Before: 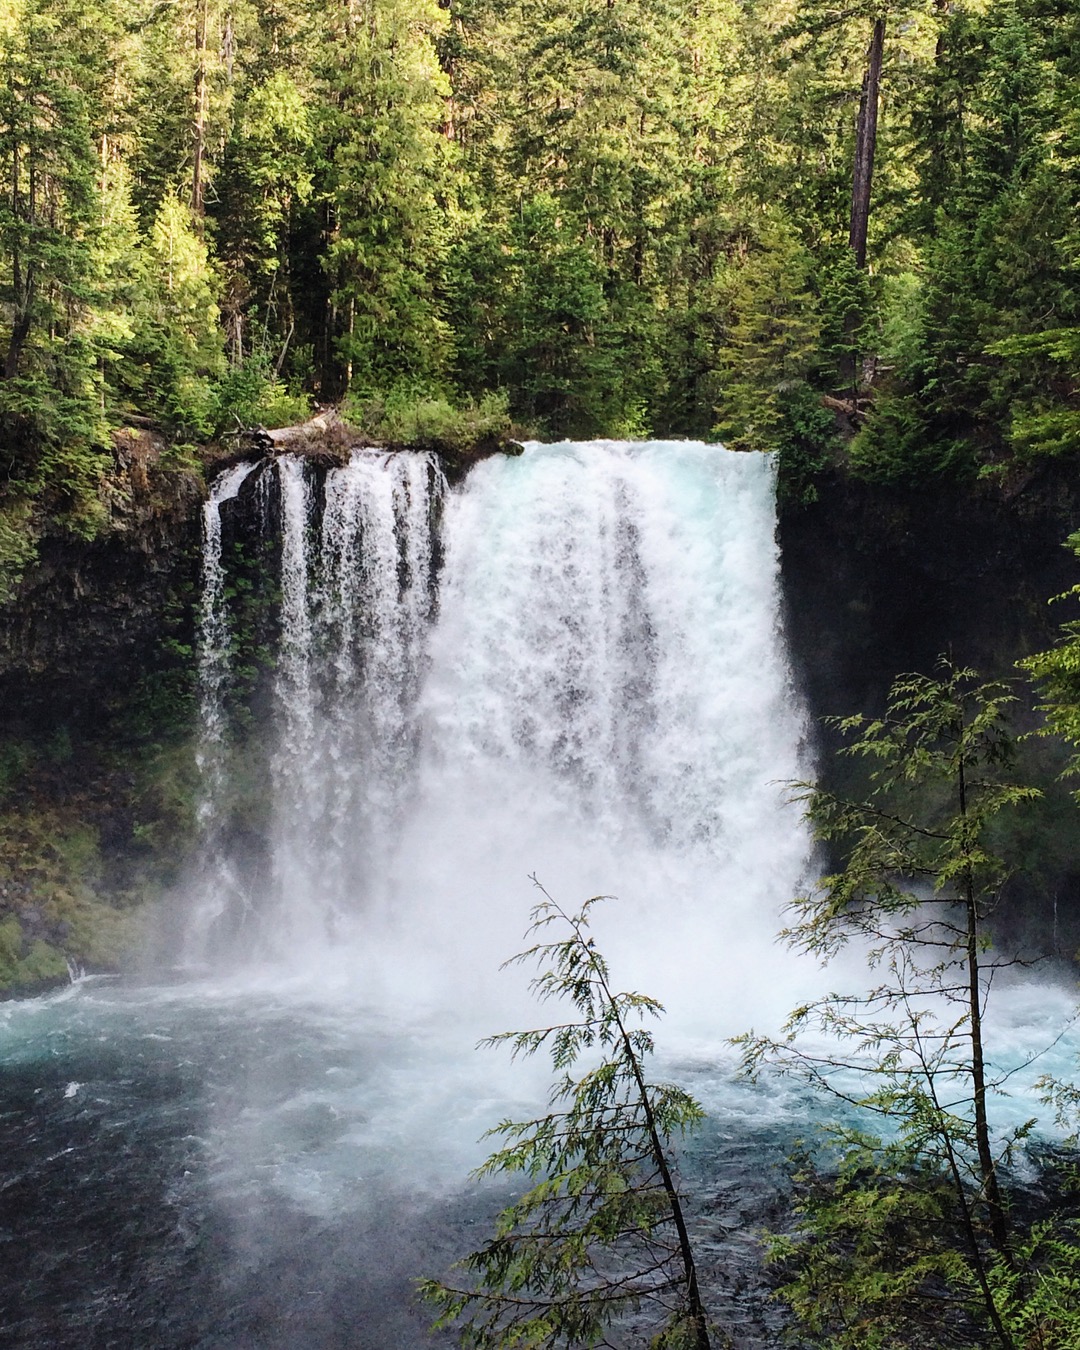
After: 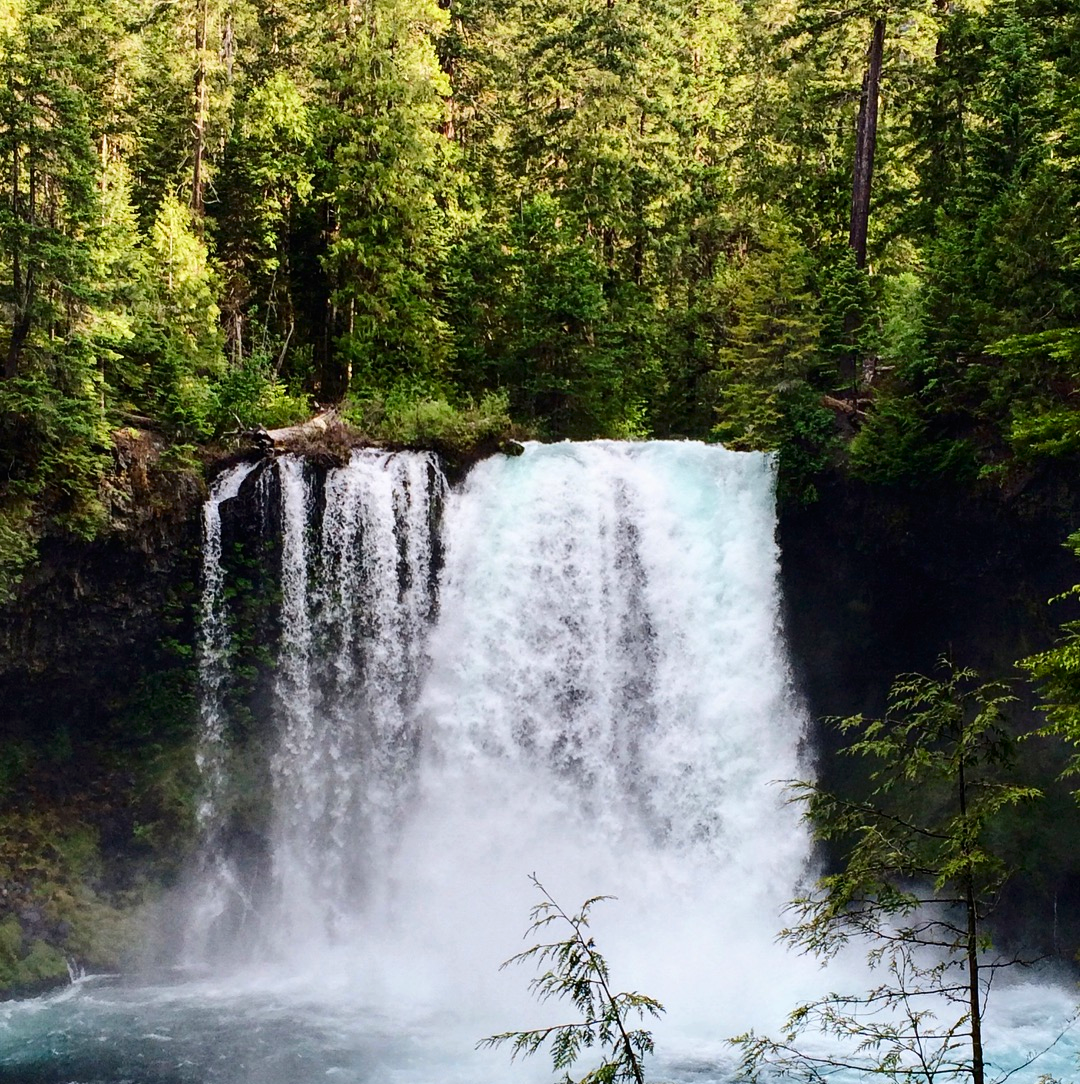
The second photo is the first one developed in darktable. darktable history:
contrast brightness saturation: contrast 0.12, brightness -0.12, saturation 0.2
crop: bottom 19.644%
